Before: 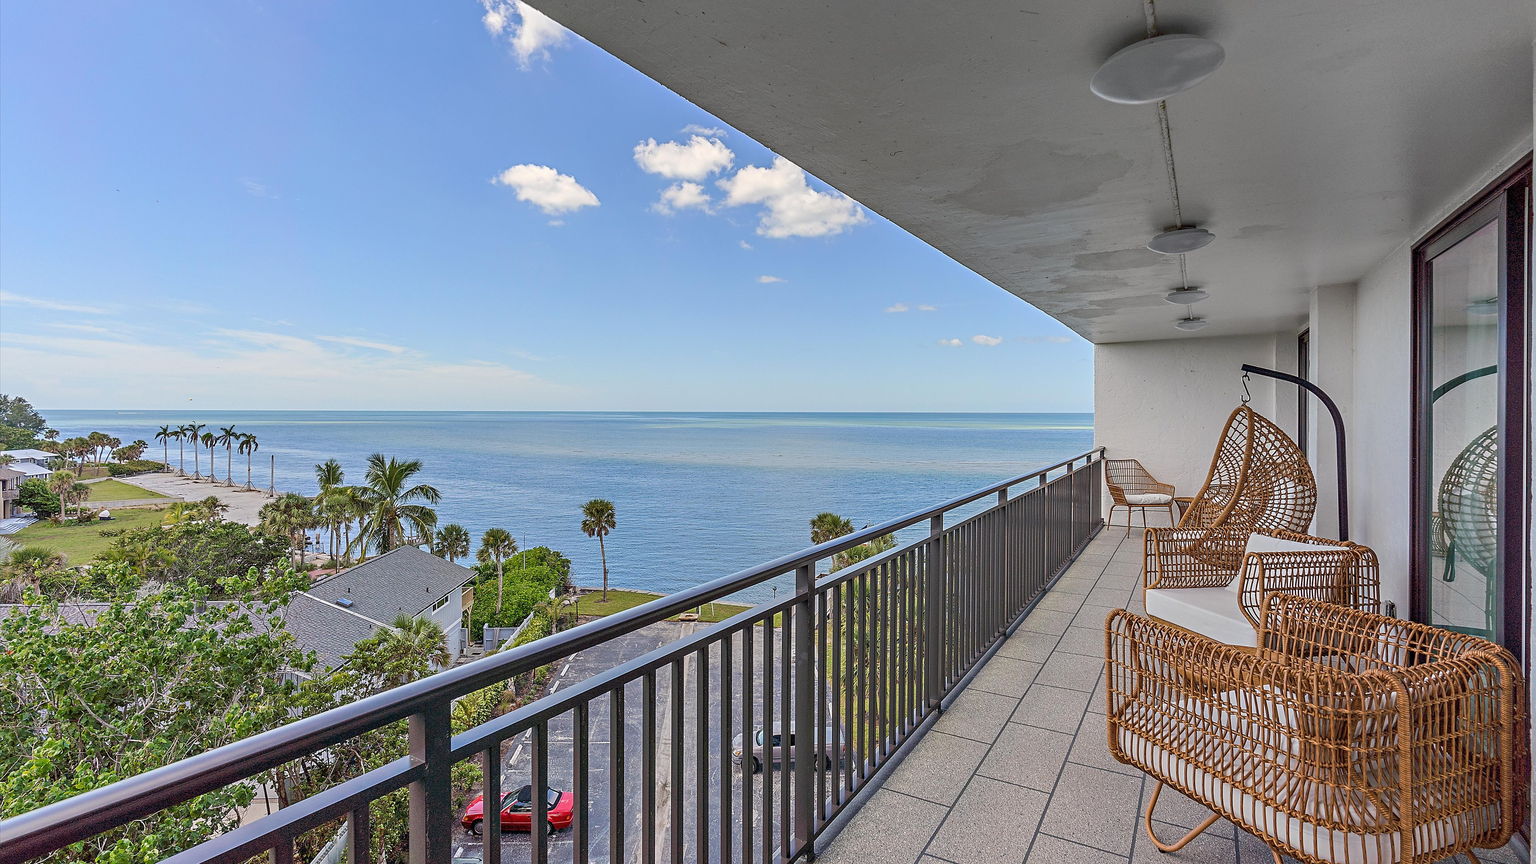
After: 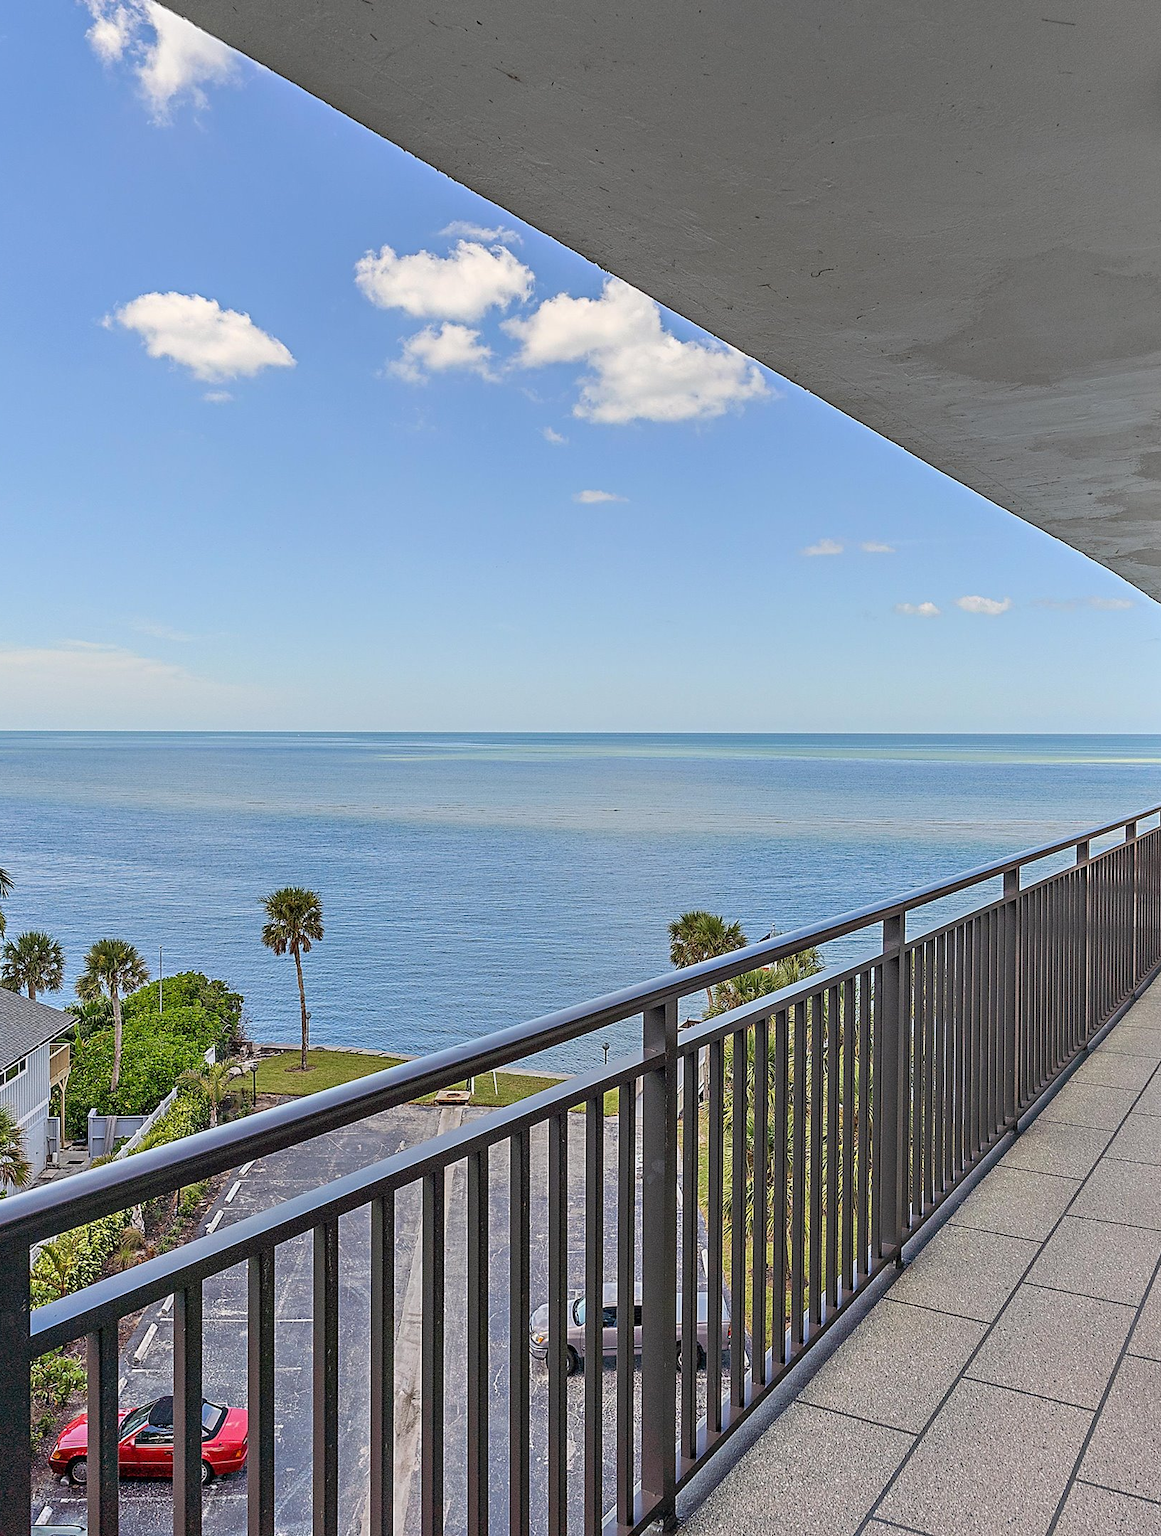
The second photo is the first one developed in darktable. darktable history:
crop: left 28.259%, right 29.204%
